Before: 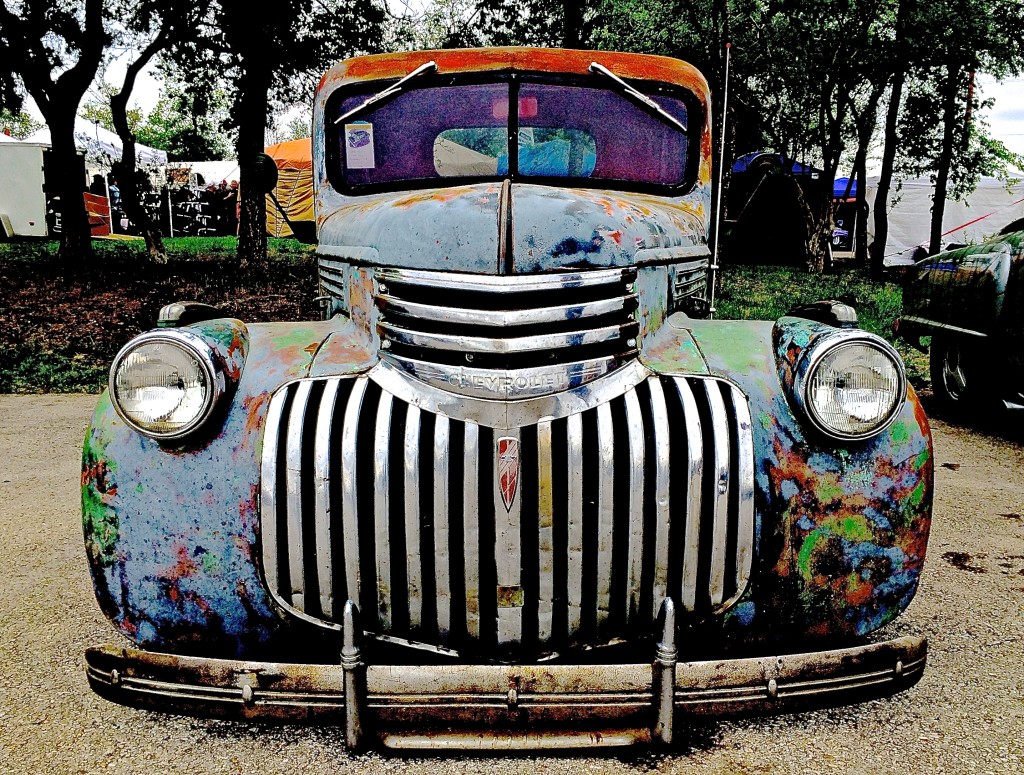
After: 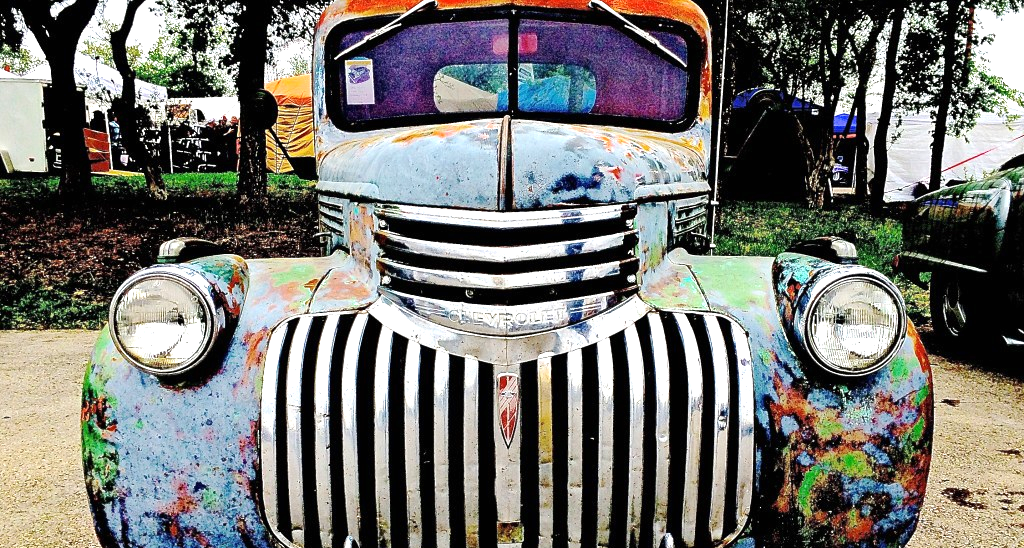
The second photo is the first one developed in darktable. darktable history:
crop and rotate: top 8.293%, bottom 20.996%
exposure: black level correction 0, exposure 0.7 EV, compensate exposure bias true, compensate highlight preservation false
